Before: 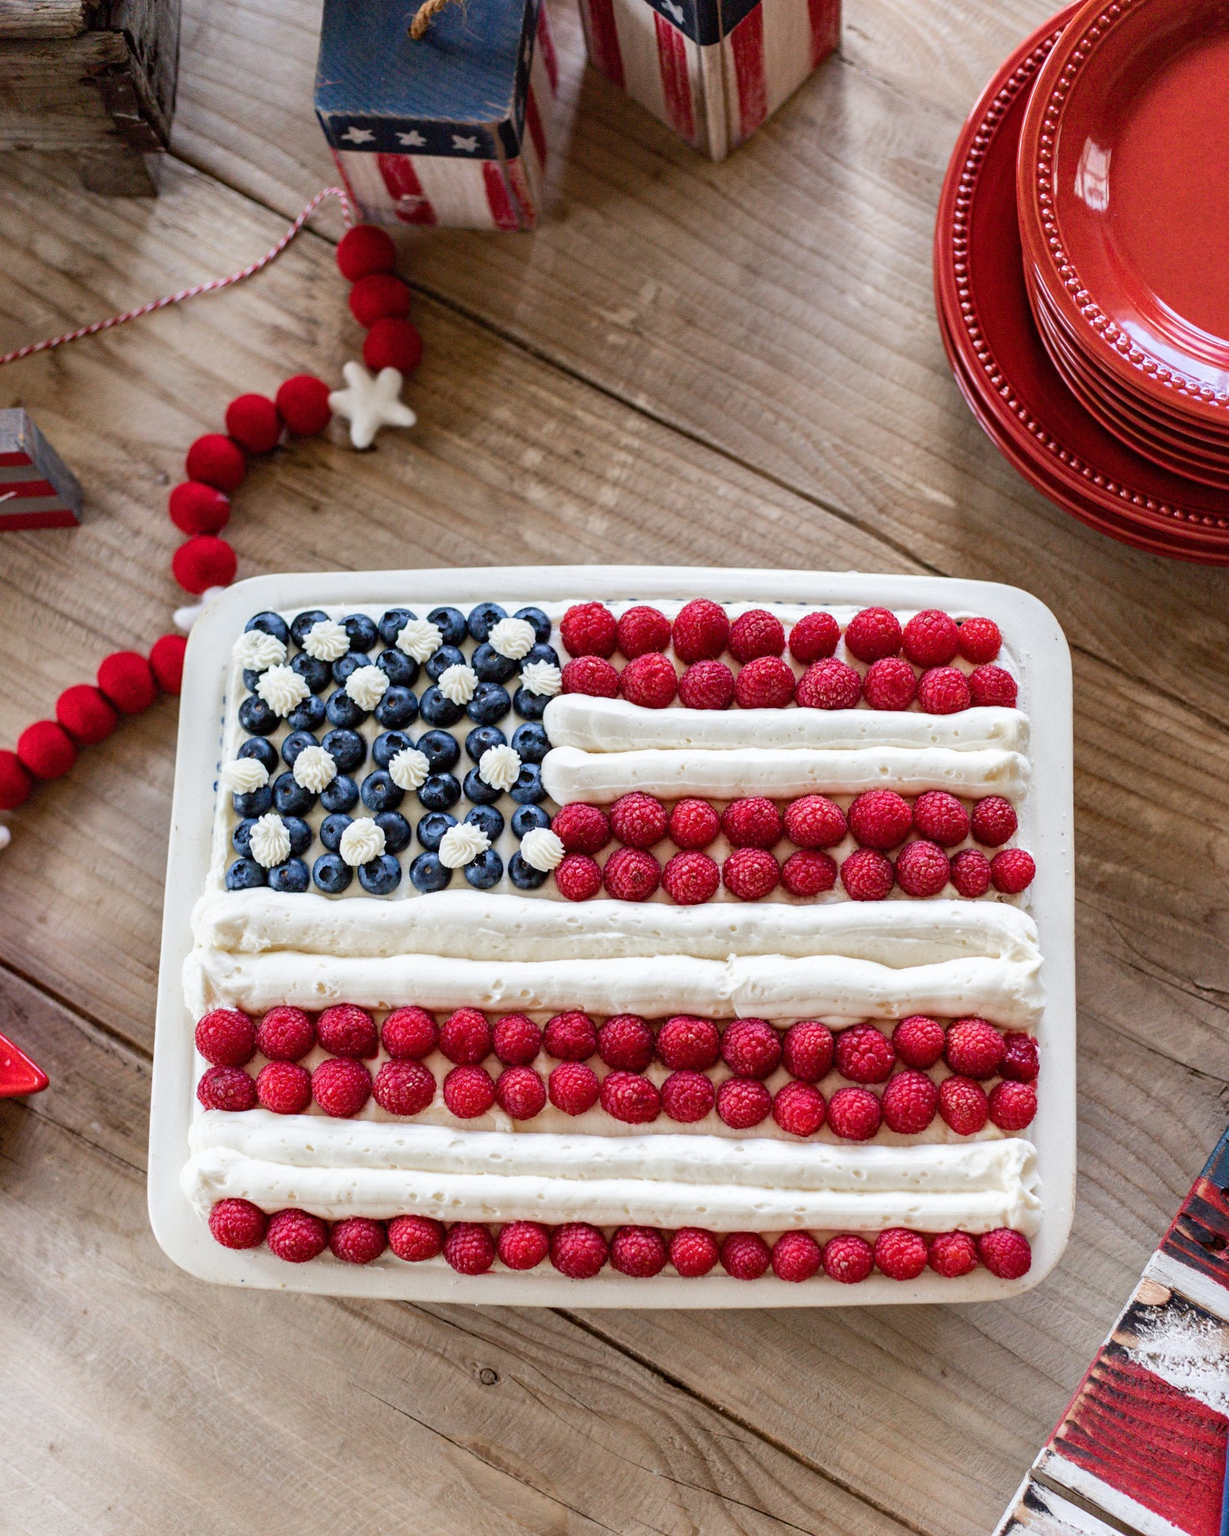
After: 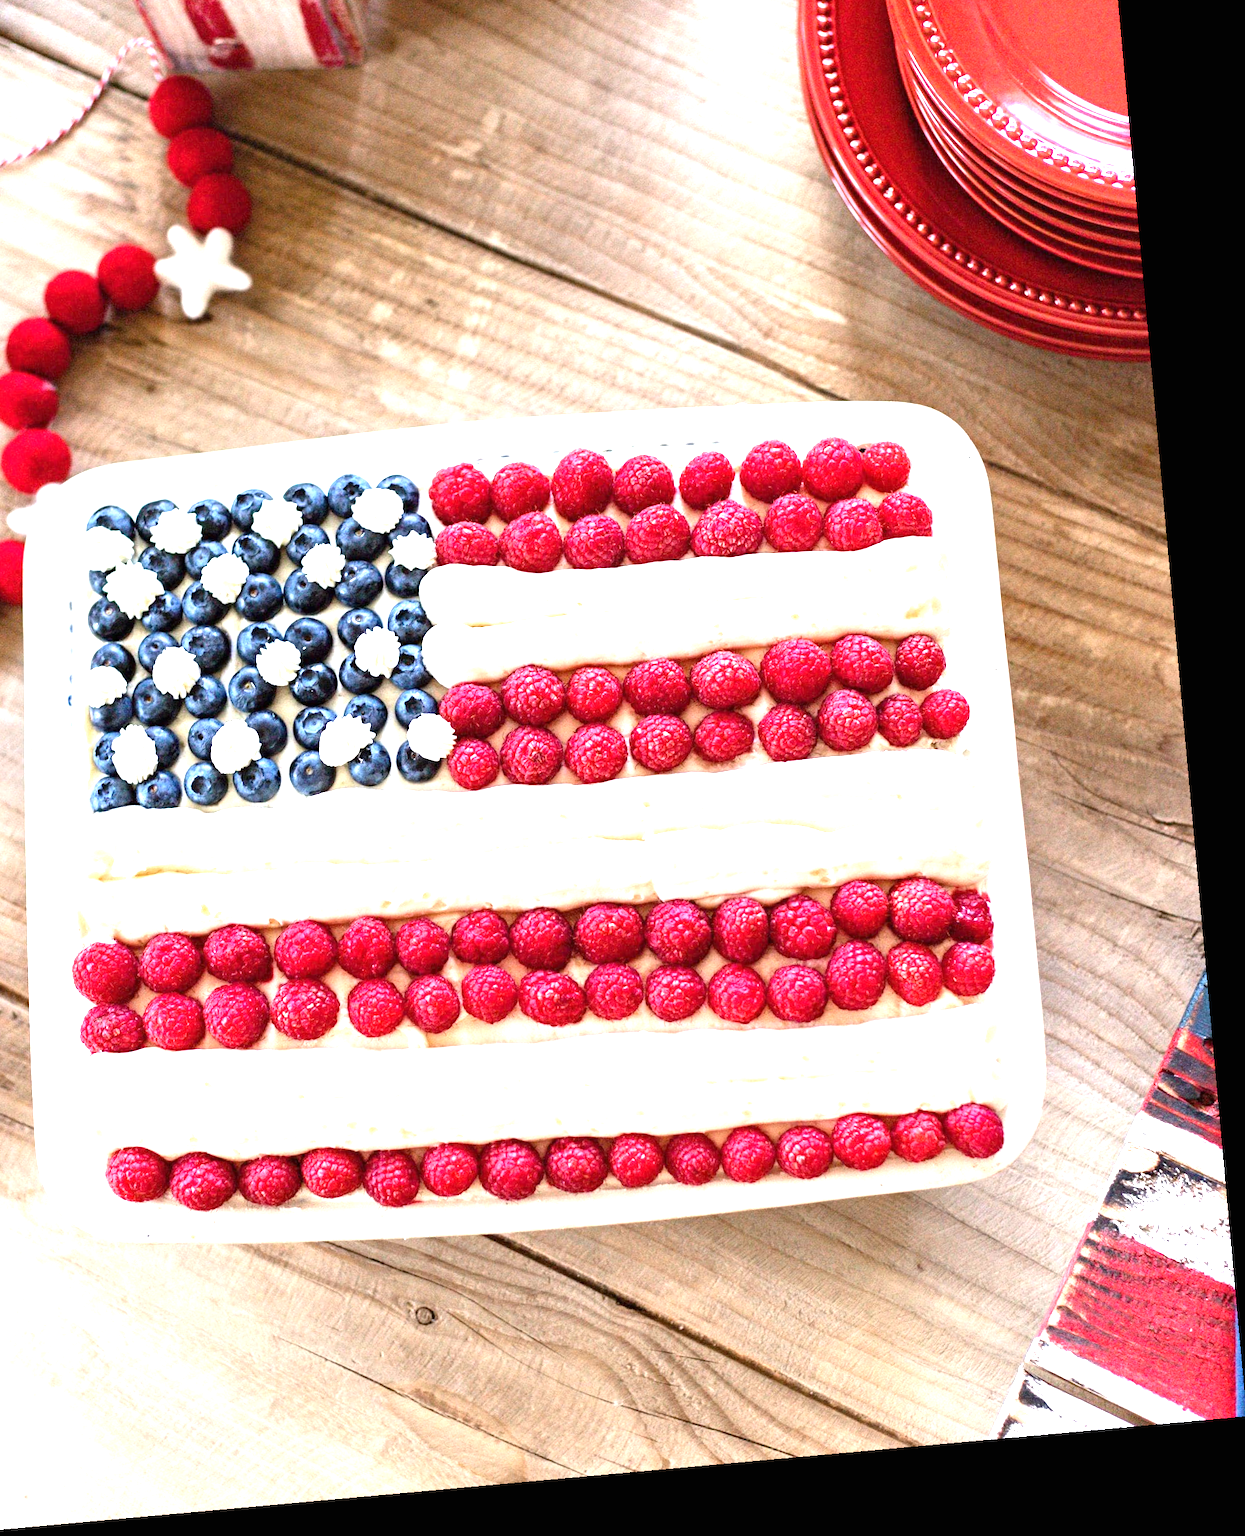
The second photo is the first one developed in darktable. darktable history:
rotate and perspective: rotation -5.2°, automatic cropping off
crop: left 16.315%, top 14.246%
exposure: black level correction 0, exposure 1.6 EV, compensate exposure bias true, compensate highlight preservation false
tone equalizer: on, module defaults
